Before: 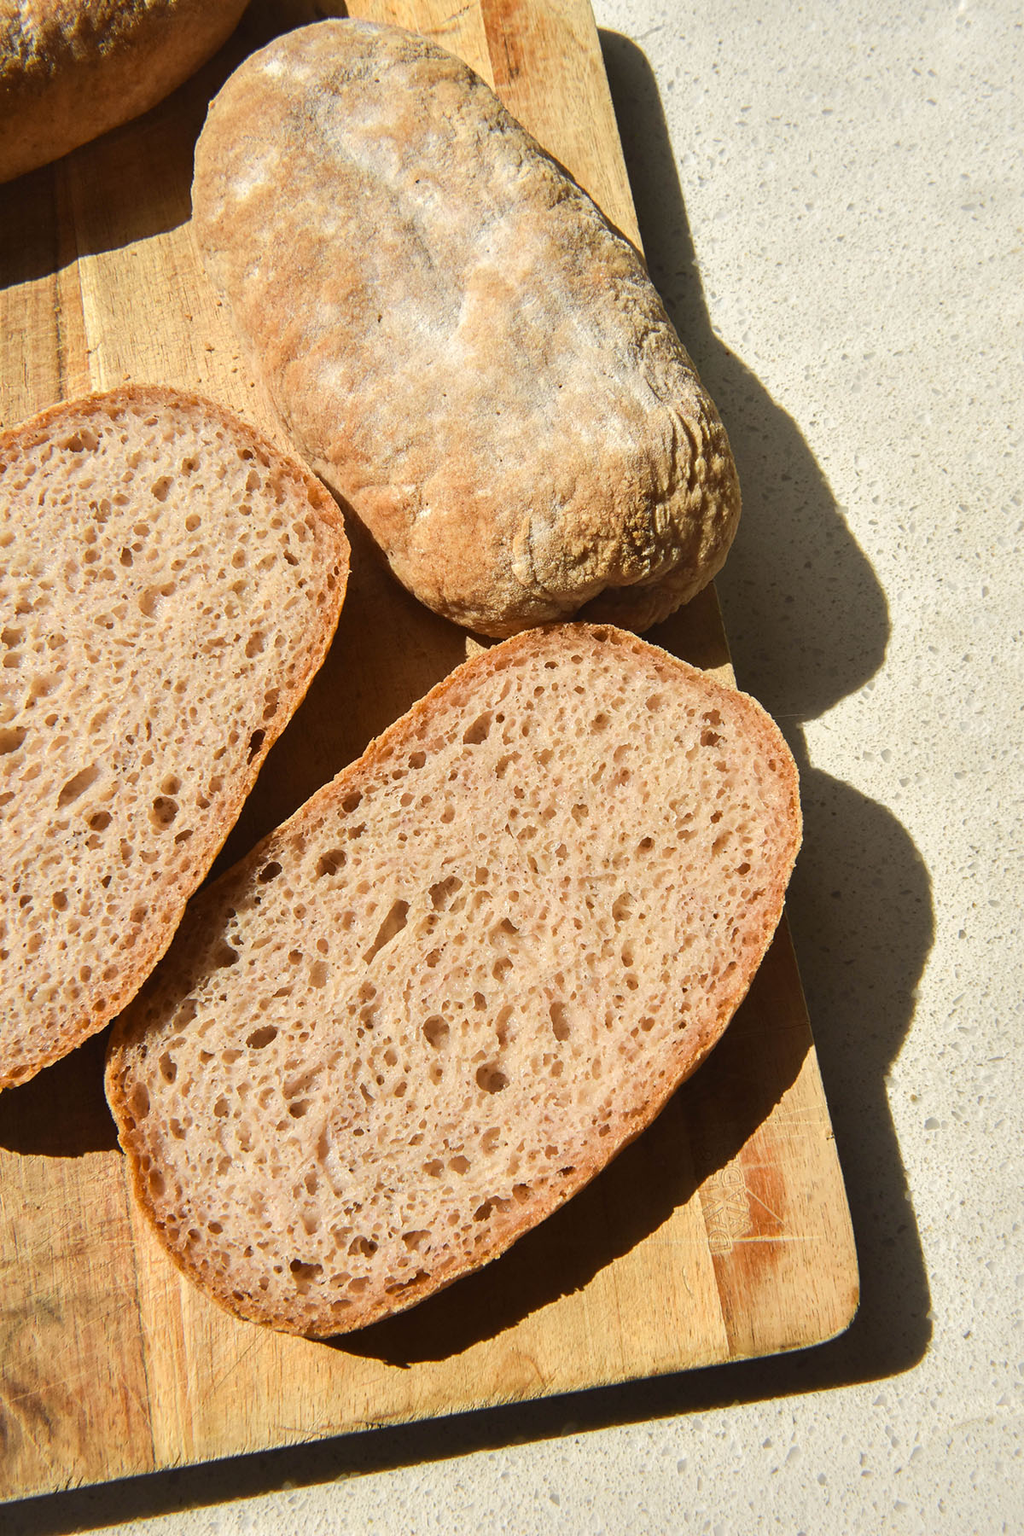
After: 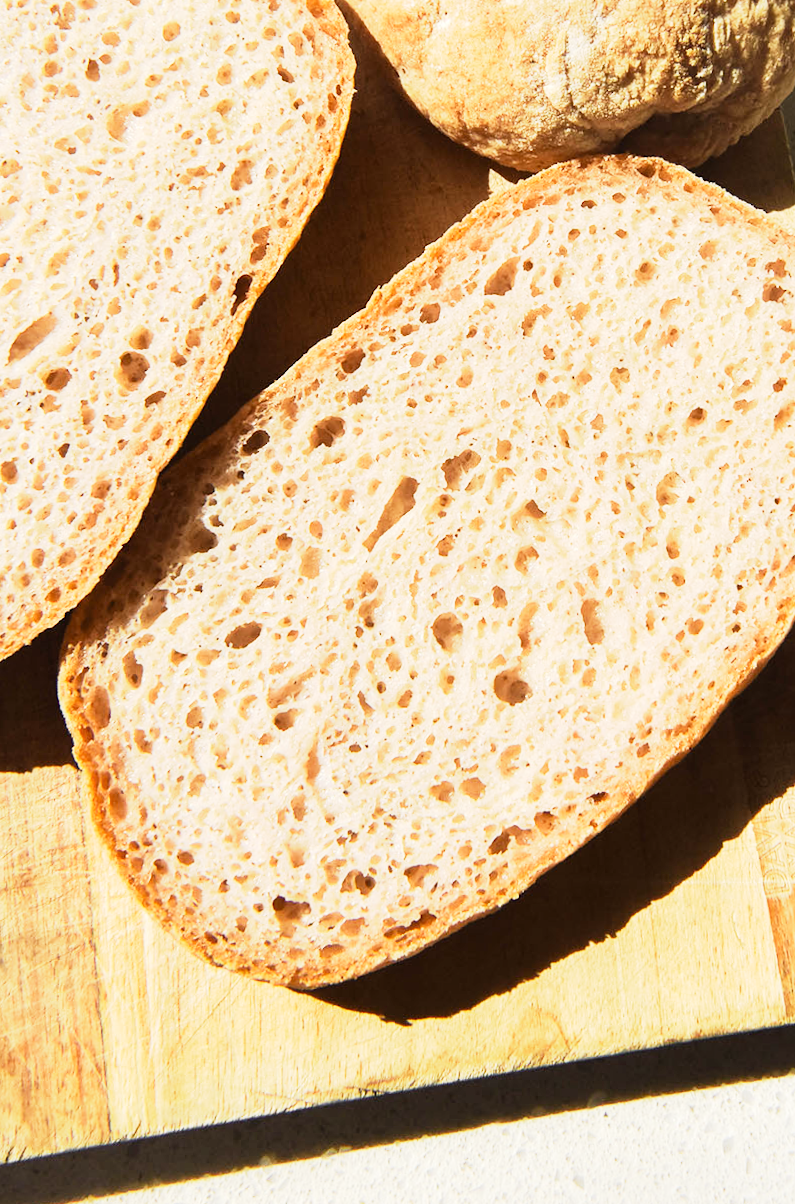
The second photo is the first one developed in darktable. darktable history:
crop and rotate: angle -0.832°, left 4.003%, top 31.637%, right 28.307%
base curve: curves: ch0 [(0, 0) (0.088, 0.125) (0.176, 0.251) (0.354, 0.501) (0.613, 0.749) (1, 0.877)], preserve colors none
tone equalizer: -8 EV -0.789 EV, -7 EV -0.699 EV, -6 EV -0.621 EV, -5 EV -0.377 EV, -3 EV 0.404 EV, -2 EV 0.6 EV, -1 EV 0.675 EV, +0 EV 0.73 EV
